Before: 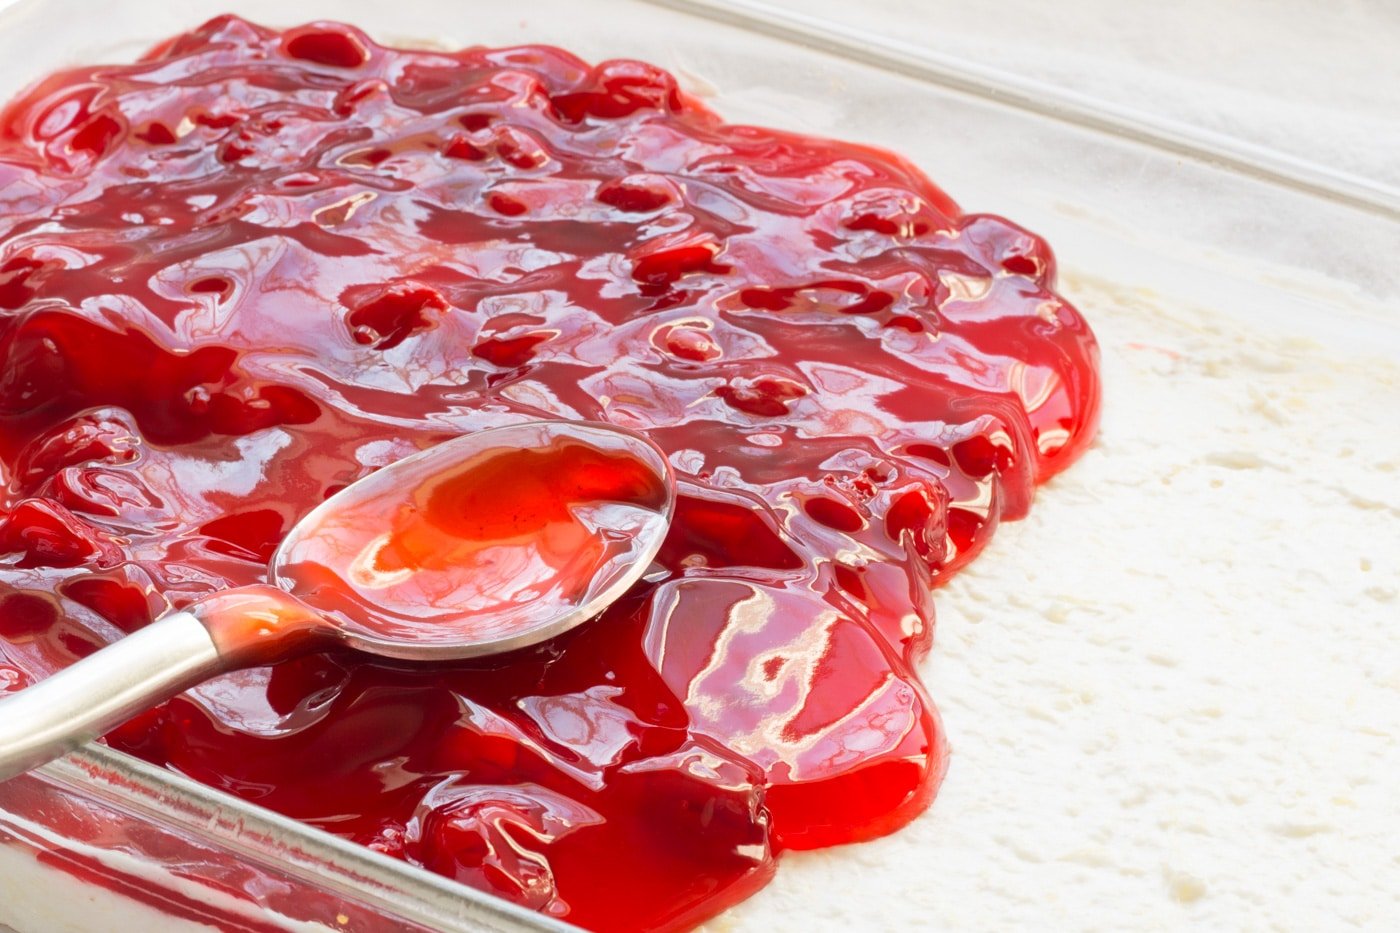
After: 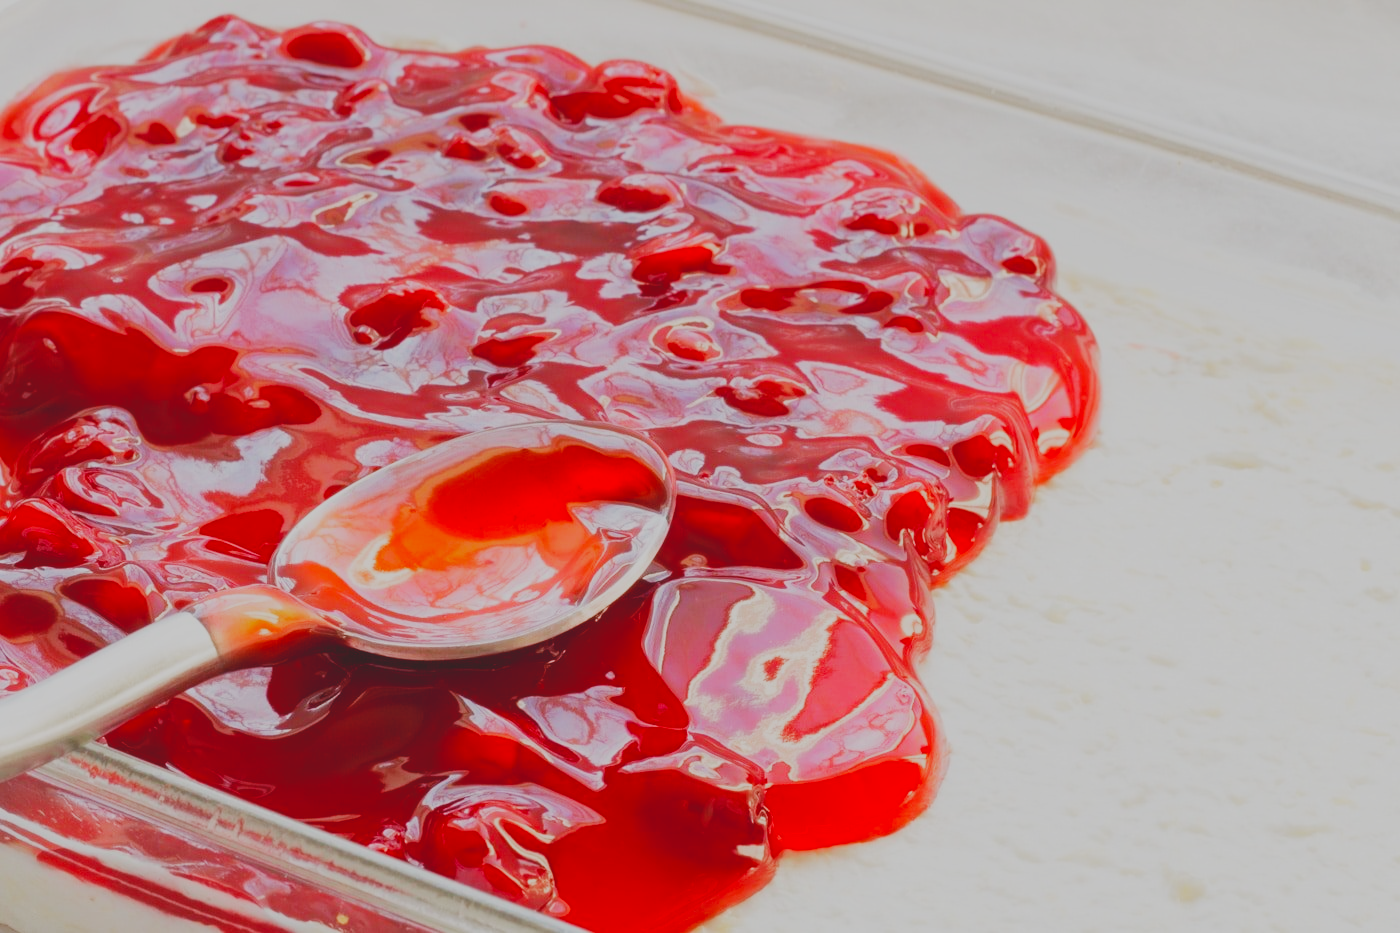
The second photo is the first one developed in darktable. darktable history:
contrast brightness saturation: contrast -0.28
filmic rgb: black relative exposure -16 EV, white relative exposure 5.31 EV, hardness 5.9, contrast 1.25, preserve chrominance no, color science v5 (2021)
